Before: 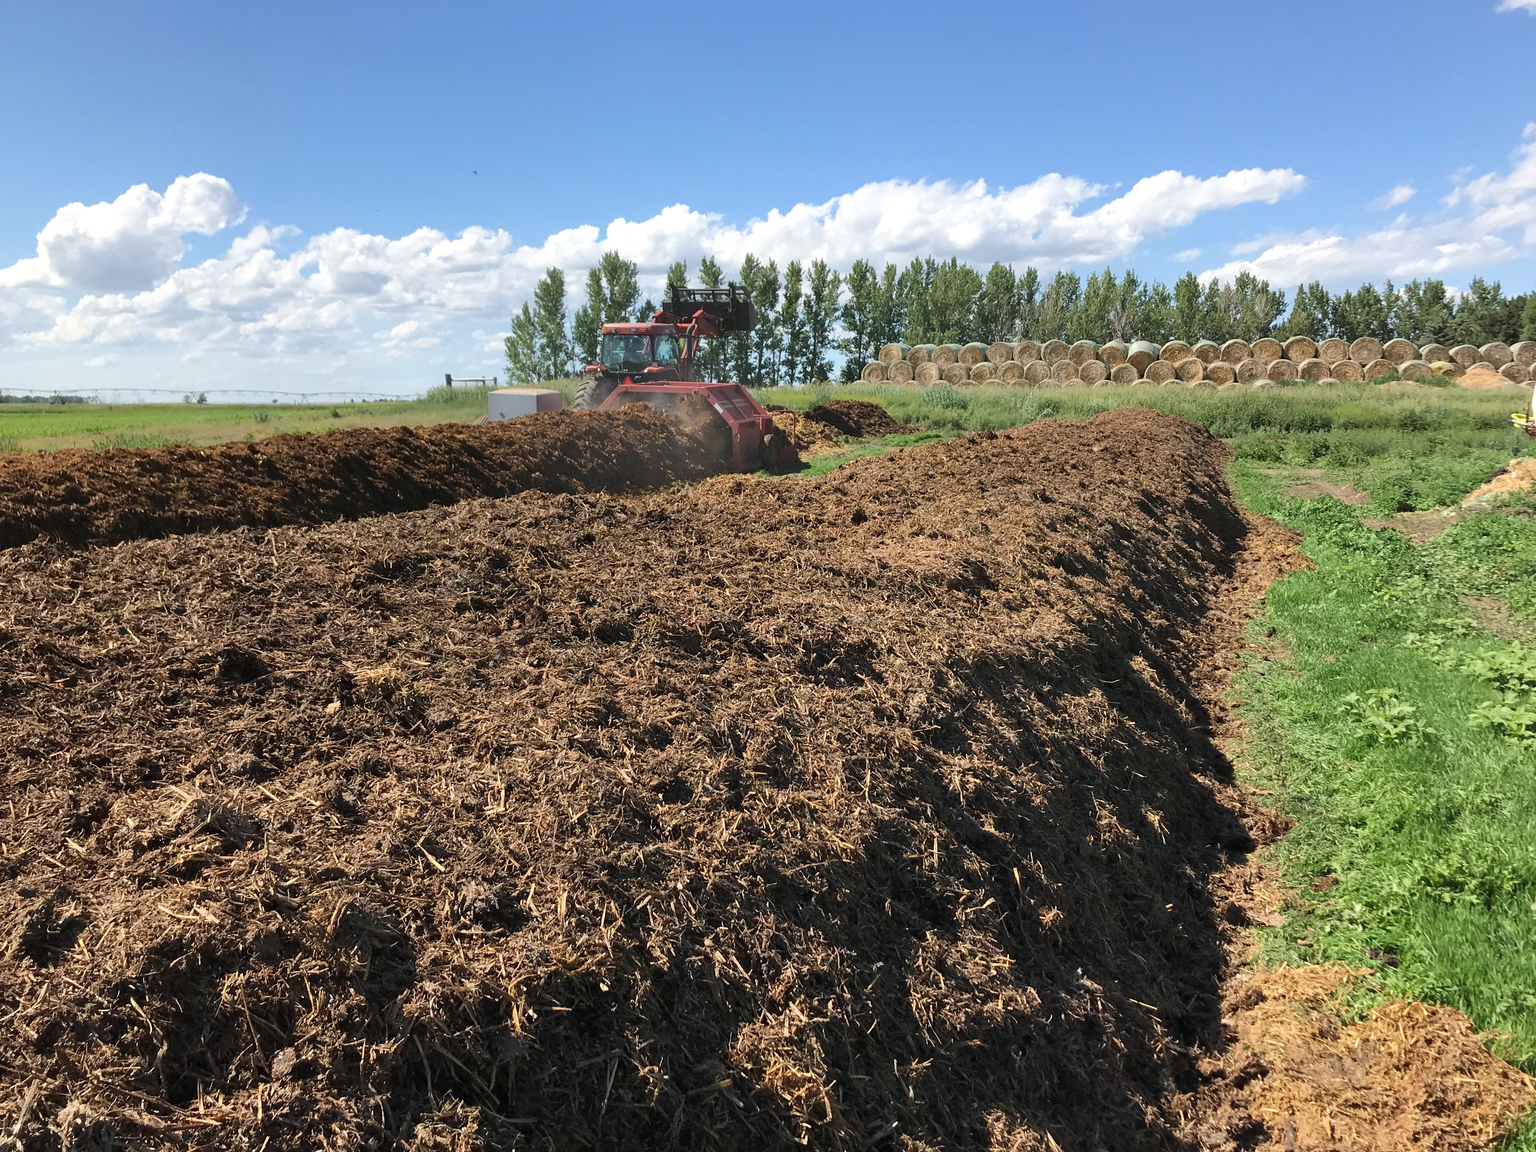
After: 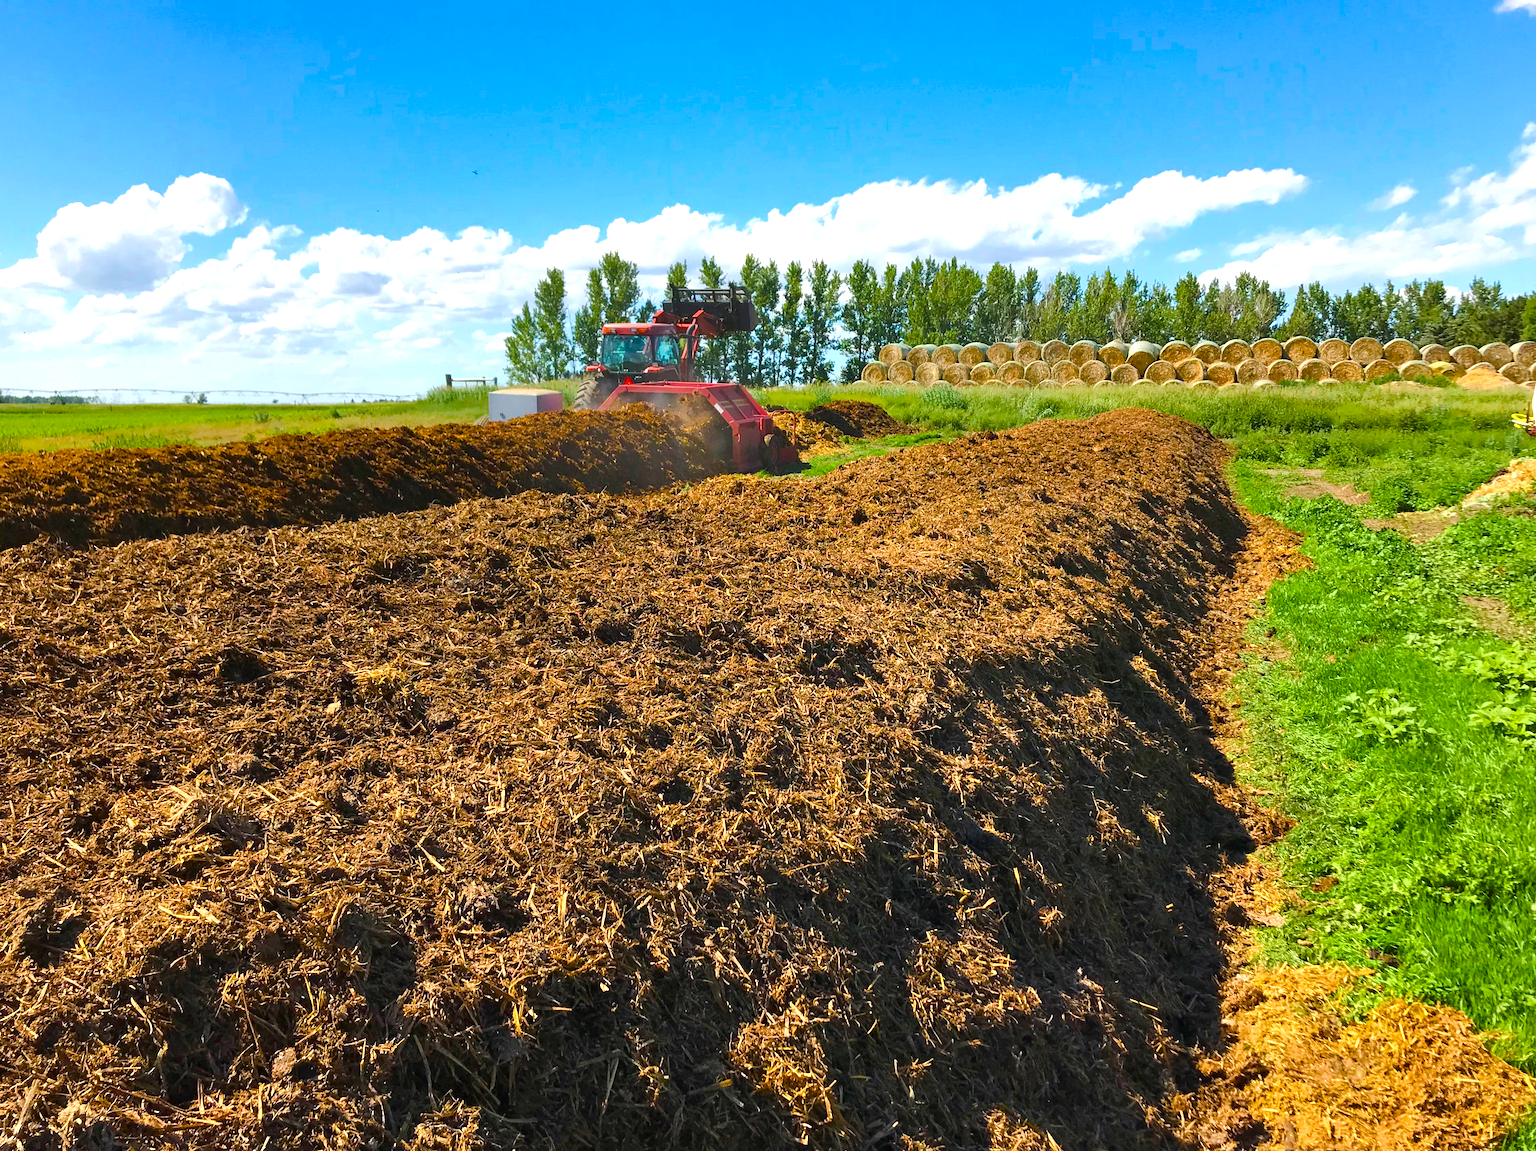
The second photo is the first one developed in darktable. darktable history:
shadows and highlights: shadows 20.55, highlights -20.99, soften with gaussian
color balance rgb: linear chroma grading › shadows 10%, linear chroma grading › highlights 10%, linear chroma grading › global chroma 15%, linear chroma grading › mid-tones 15%, perceptual saturation grading › global saturation 40%, perceptual saturation grading › highlights -25%, perceptual saturation grading › mid-tones 35%, perceptual saturation grading › shadows 35%, perceptual brilliance grading › global brilliance 11.29%, global vibrance 11.29%
